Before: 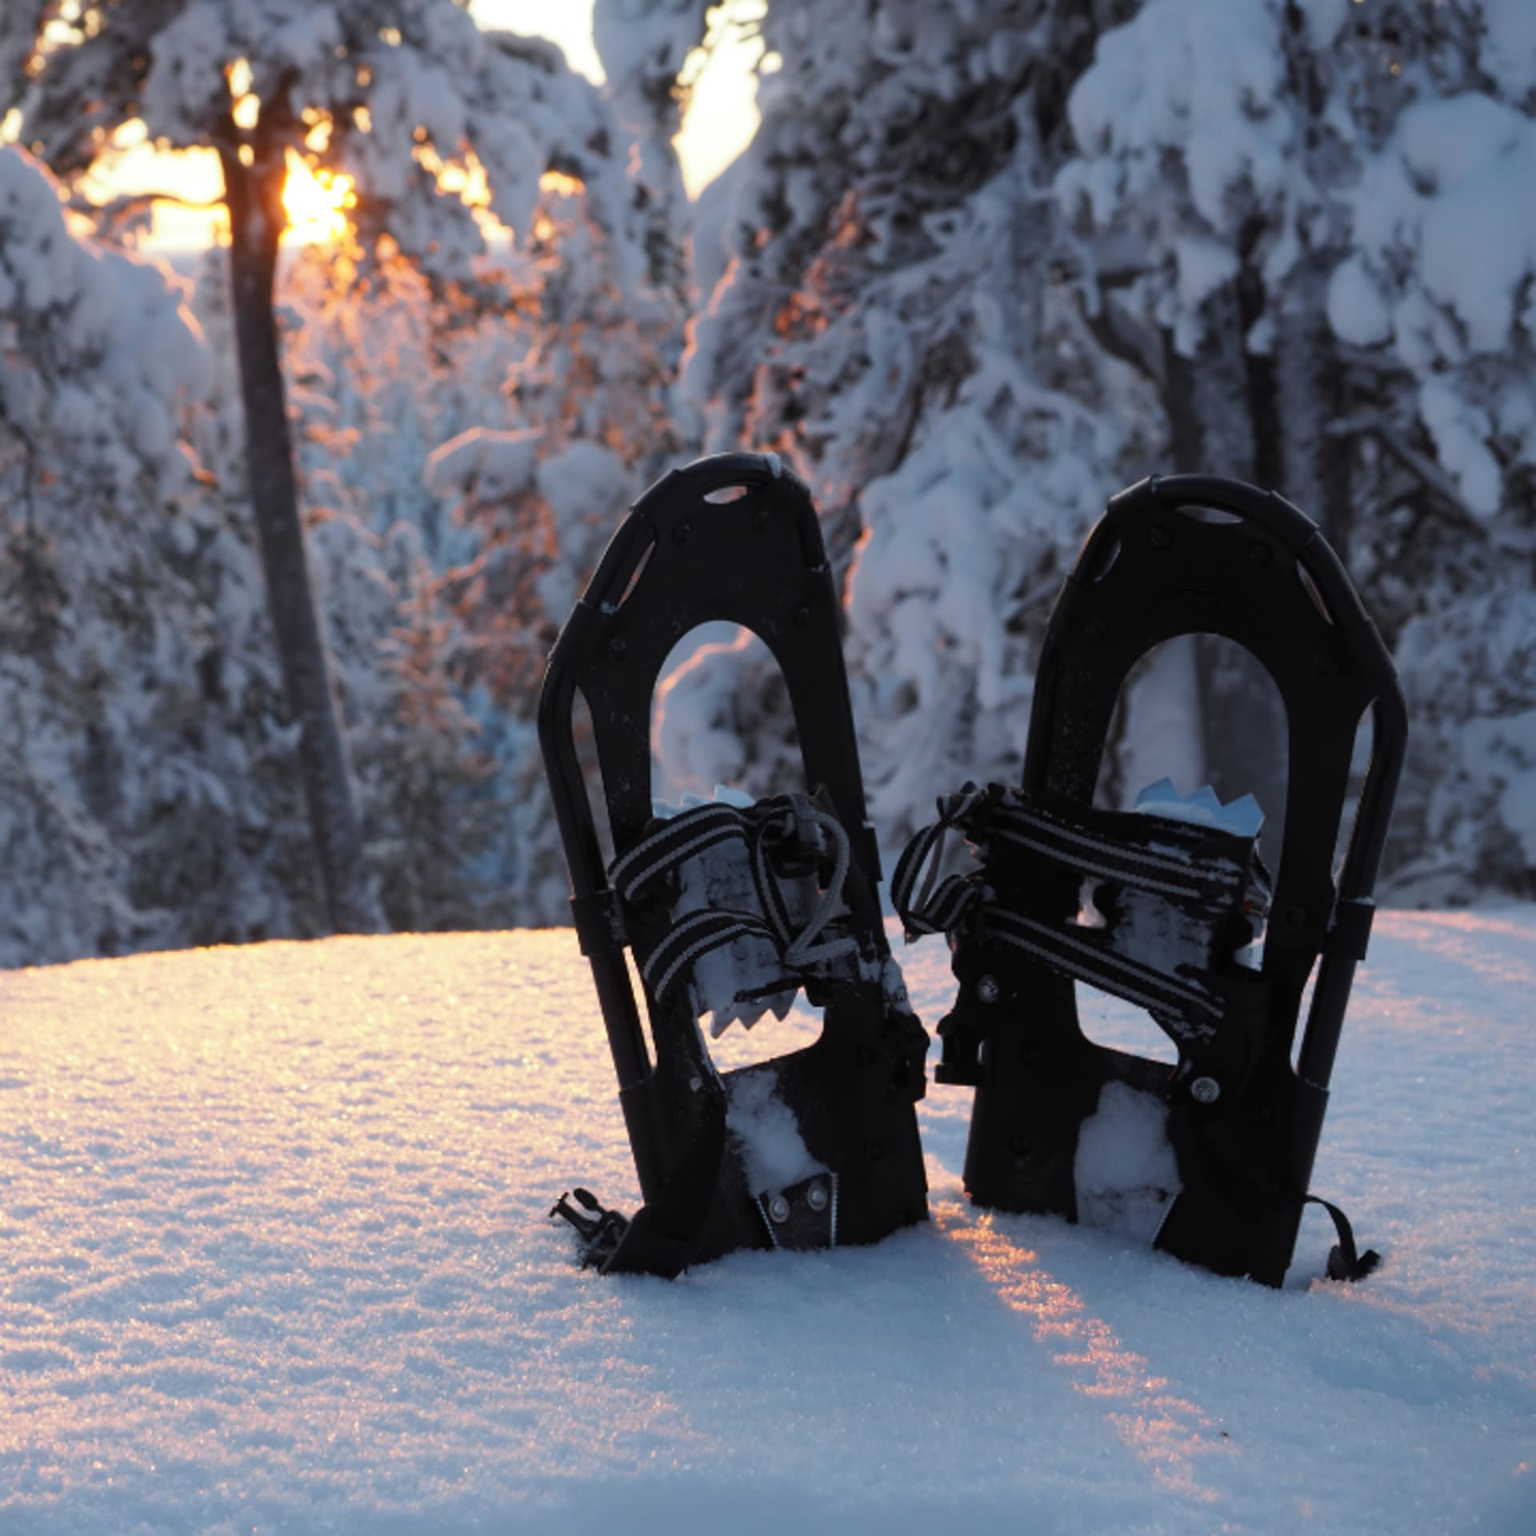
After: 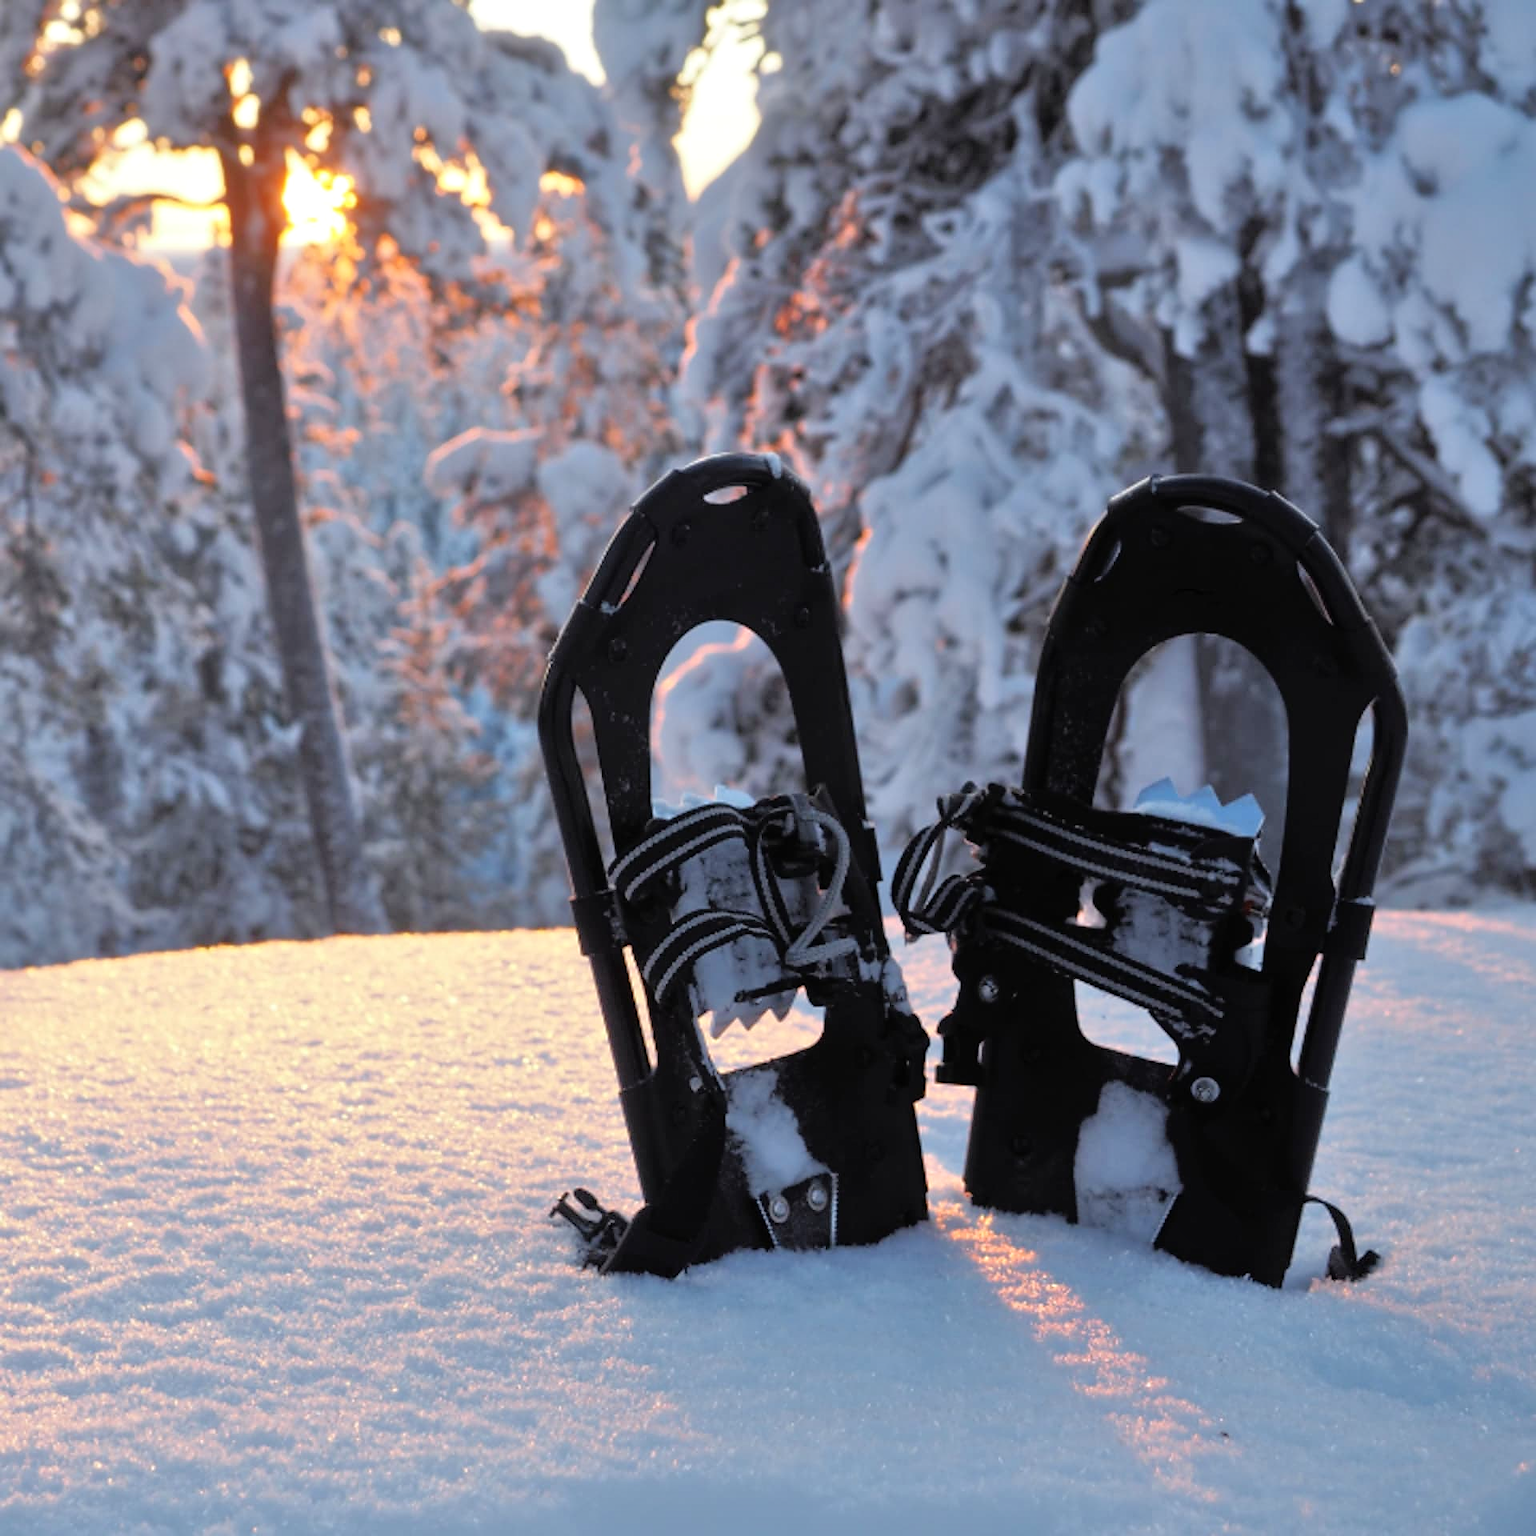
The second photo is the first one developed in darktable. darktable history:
sharpen: radius 0.969, amount 0.604
tone equalizer: -7 EV 0.15 EV, -6 EV 0.6 EV, -5 EV 1.15 EV, -4 EV 1.33 EV, -3 EV 1.15 EV, -2 EV 0.6 EV, -1 EV 0.15 EV, mask exposure compensation -0.5 EV
